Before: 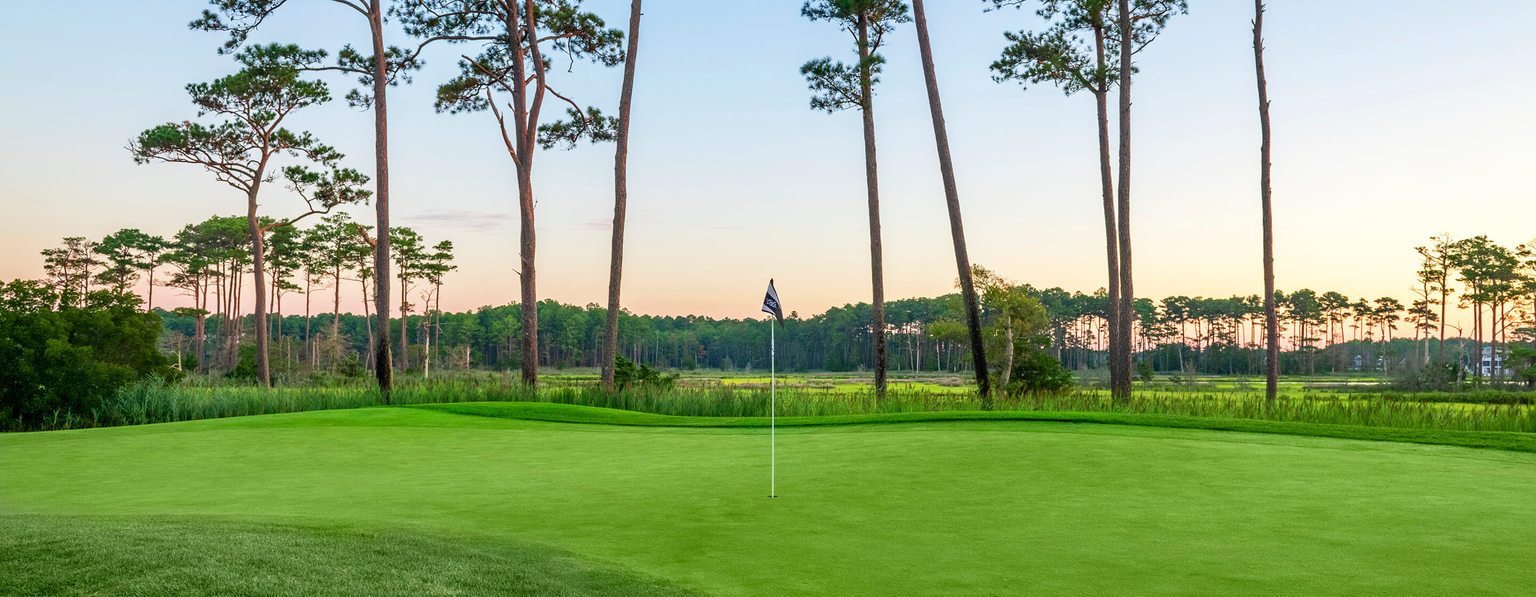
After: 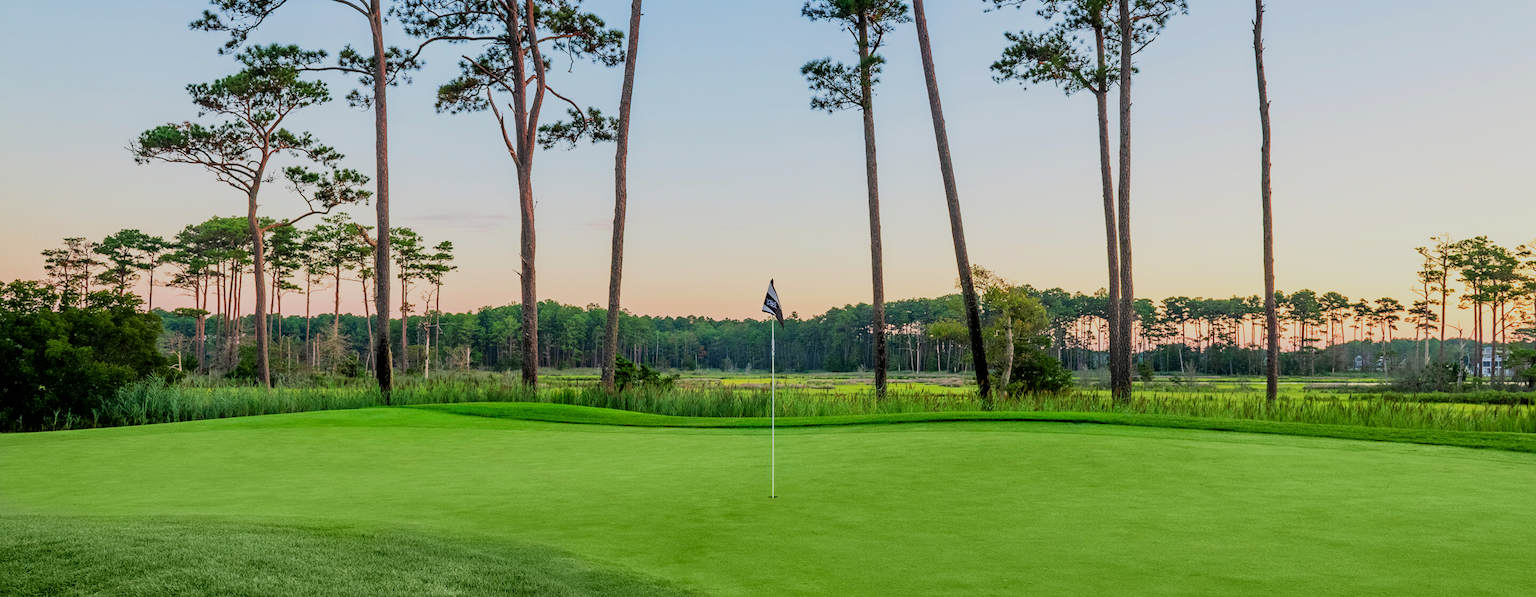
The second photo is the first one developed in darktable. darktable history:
filmic rgb: black relative exposure -9.25 EV, white relative exposure 6.78 EV, hardness 3.09, contrast 1.06, color science v6 (2022)
